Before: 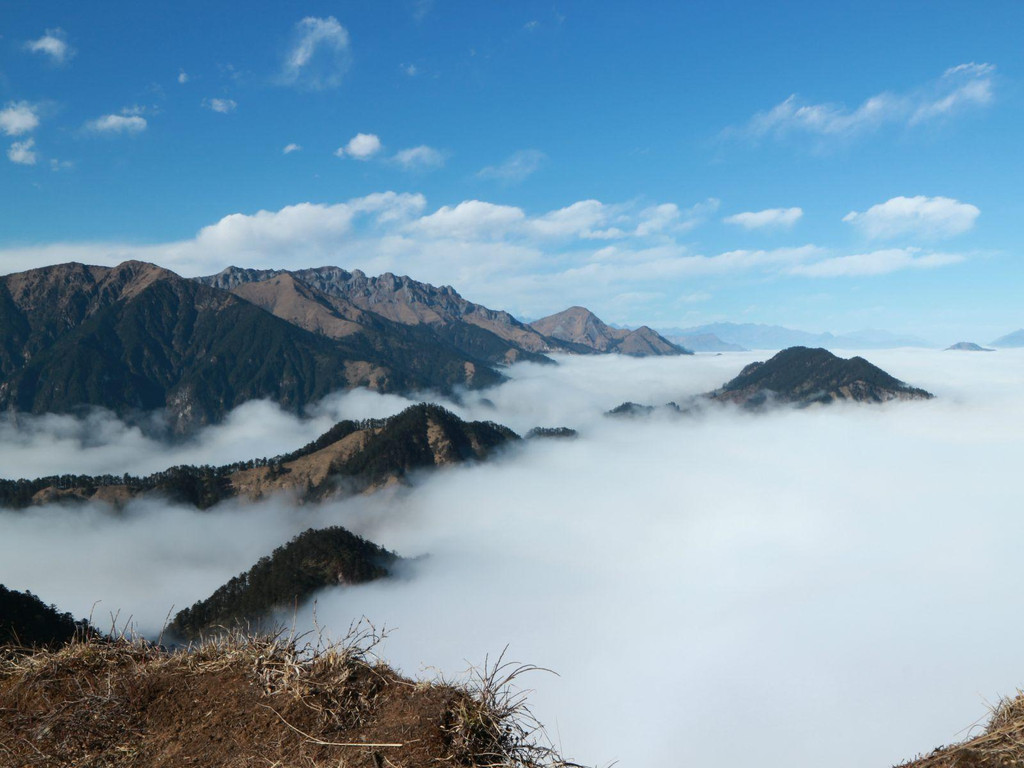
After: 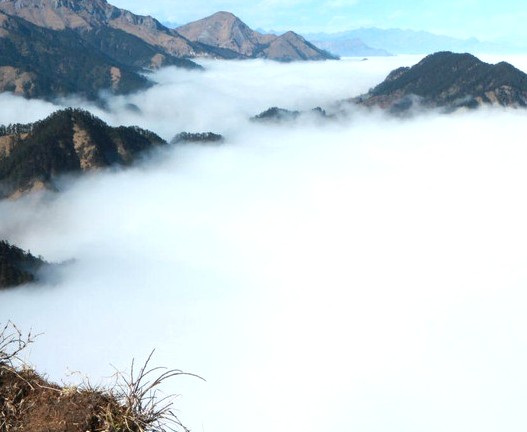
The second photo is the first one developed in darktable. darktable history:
exposure: black level correction 0, exposure 0.59 EV, compensate highlight preservation false
crop: left 34.63%, top 38.448%, right 13.821%, bottom 5.199%
